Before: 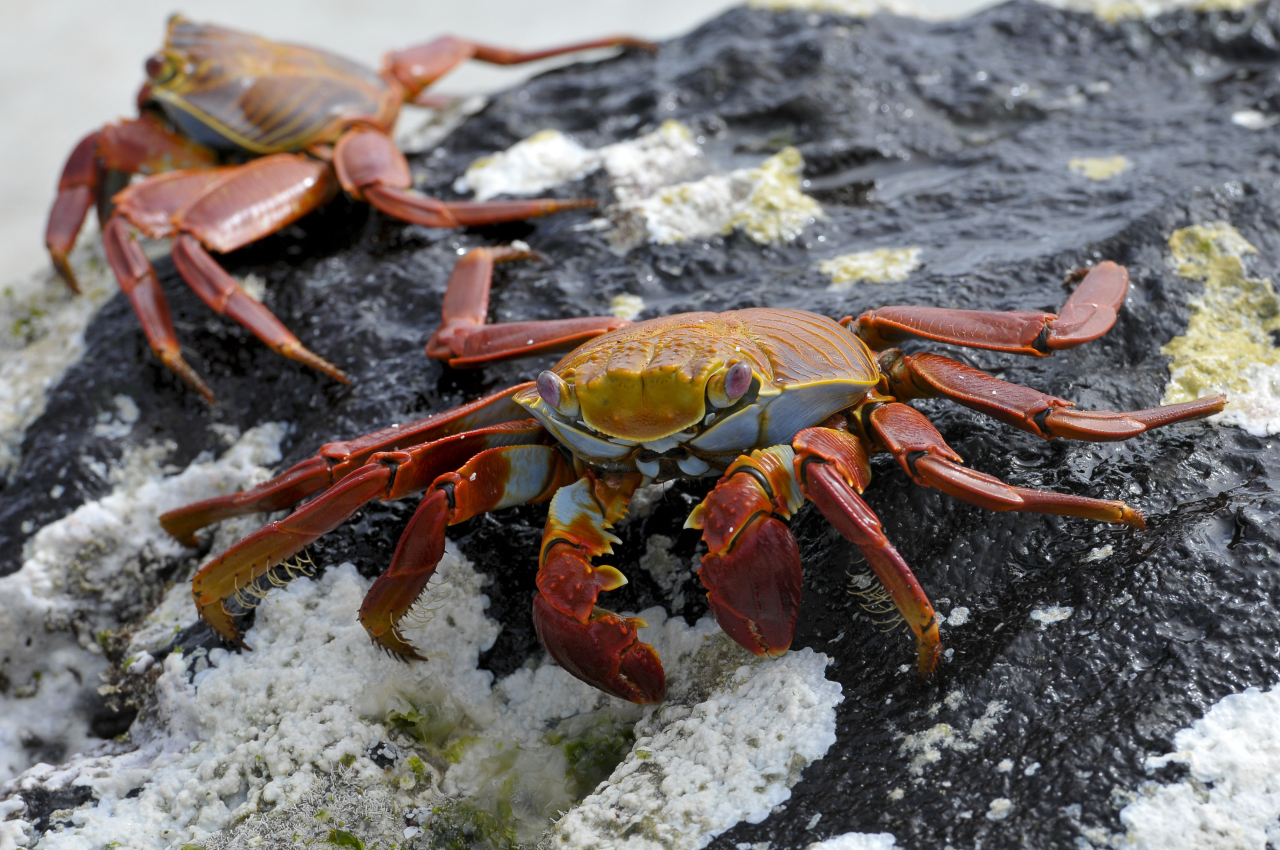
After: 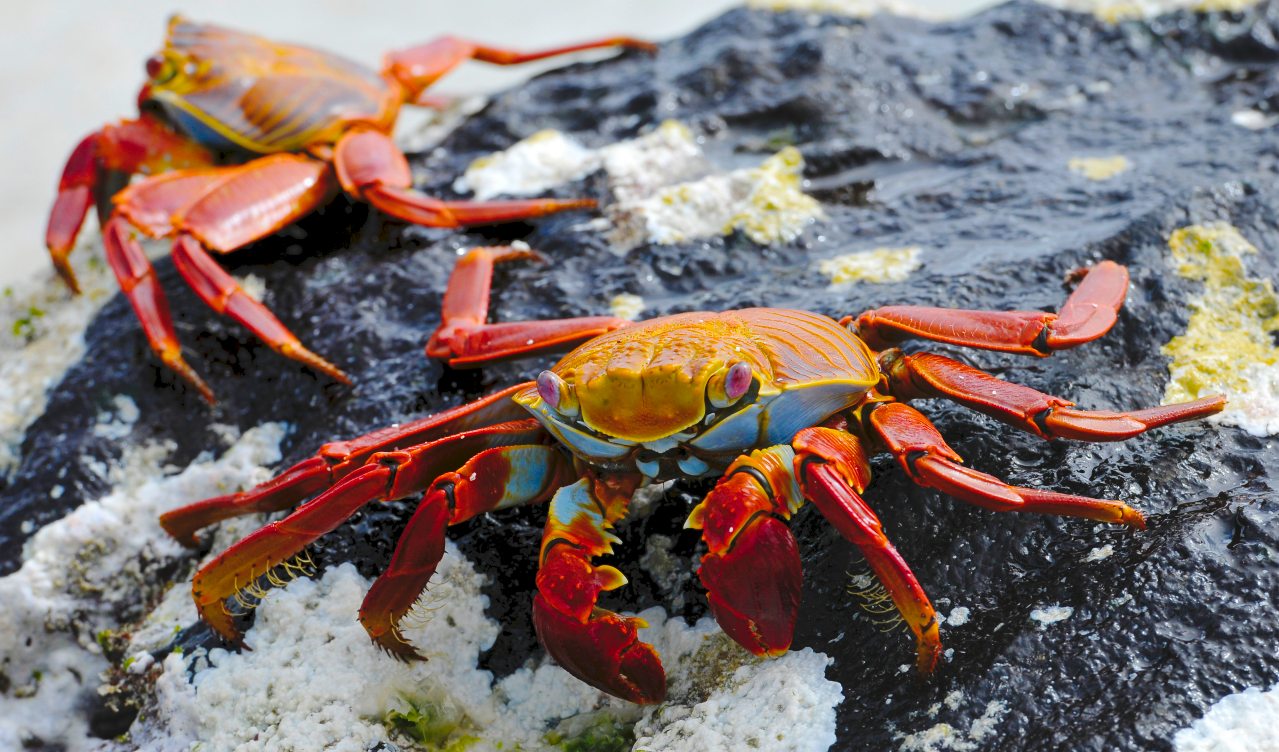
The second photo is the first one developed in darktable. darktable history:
crop and rotate: top 0%, bottom 11.49%
exposure: compensate highlight preservation false
tone curve: curves: ch0 [(0, 0) (0.003, 0.068) (0.011, 0.079) (0.025, 0.092) (0.044, 0.107) (0.069, 0.121) (0.1, 0.134) (0.136, 0.16) (0.177, 0.198) (0.224, 0.242) (0.277, 0.312) (0.335, 0.384) (0.399, 0.461) (0.468, 0.539) (0.543, 0.622) (0.623, 0.691) (0.709, 0.763) (0.801, 0.833) (0.898, 0.909) (1, 1)], preserve colors none
color balance rgb: linear chroma grading › global chroma 15%, perceptual saturation grading › global saturation 30%
